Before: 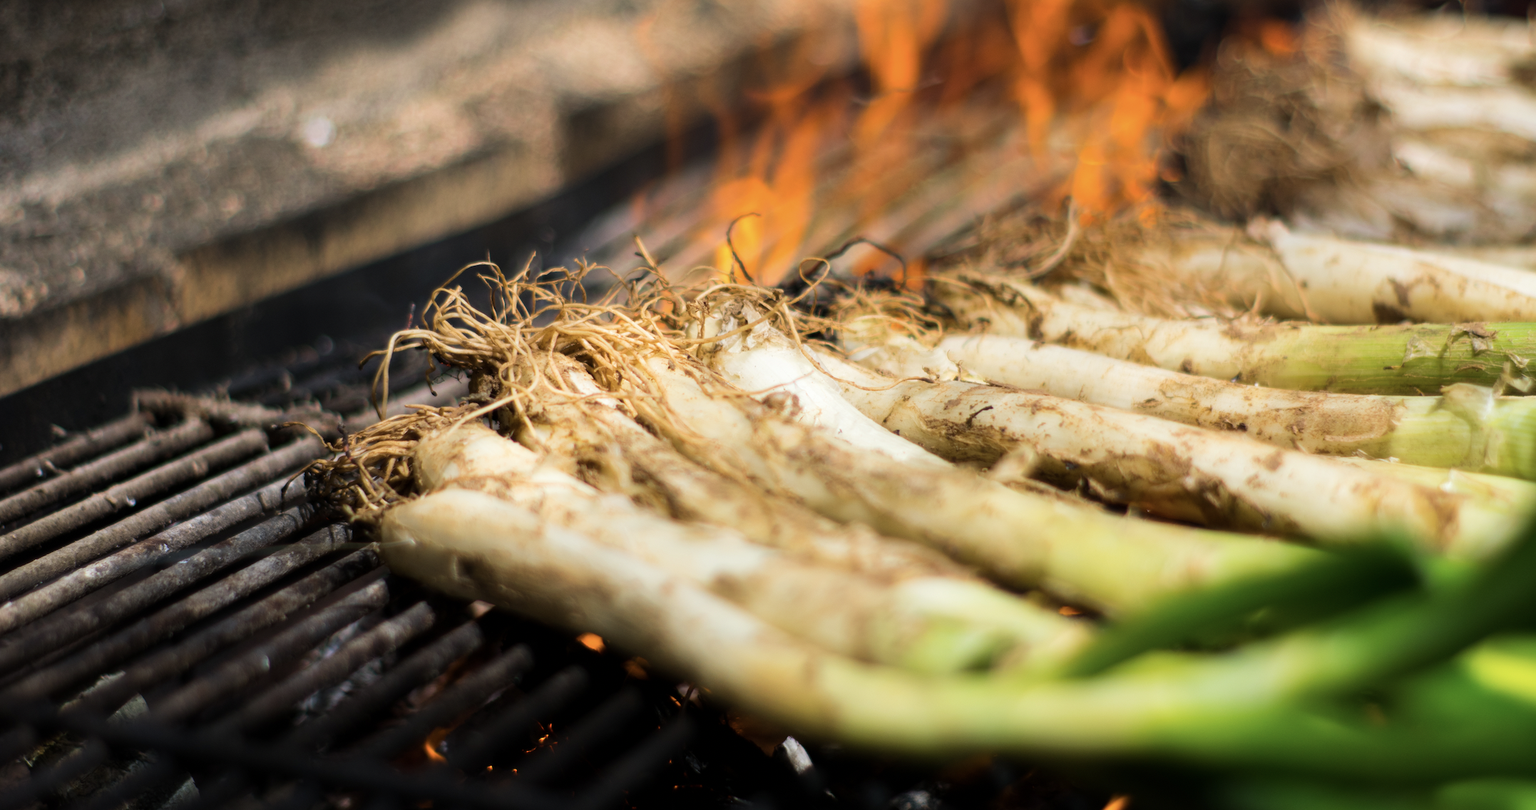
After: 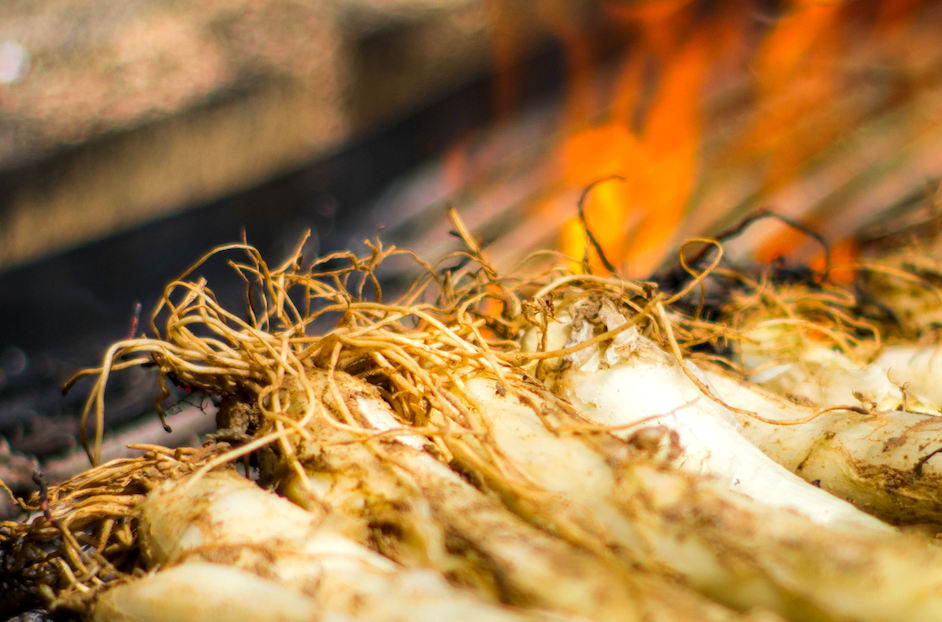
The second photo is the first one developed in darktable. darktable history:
contrast brightness saturation: saturation 0.49
crop: left 20.489%, top 10.895%, right 35.769%, bottom 34.289%
local contrast: on, module defaults
